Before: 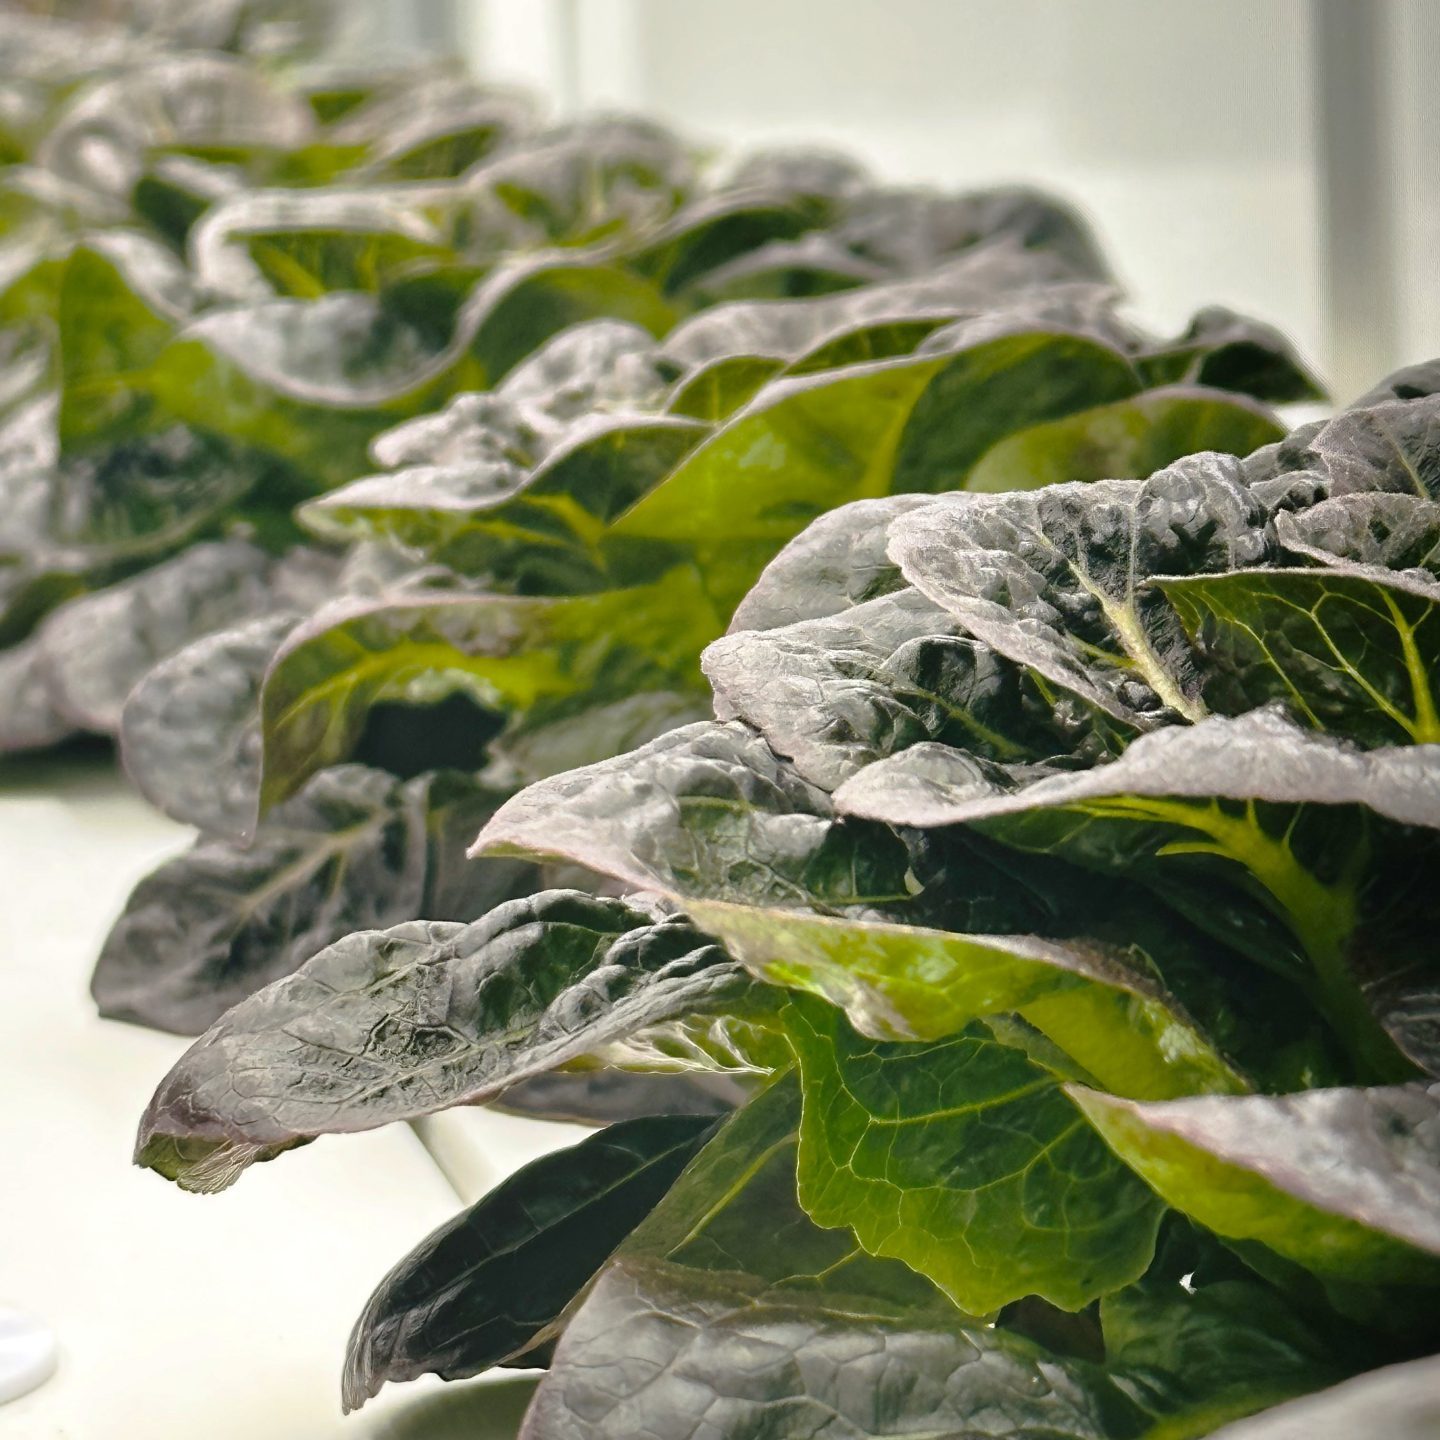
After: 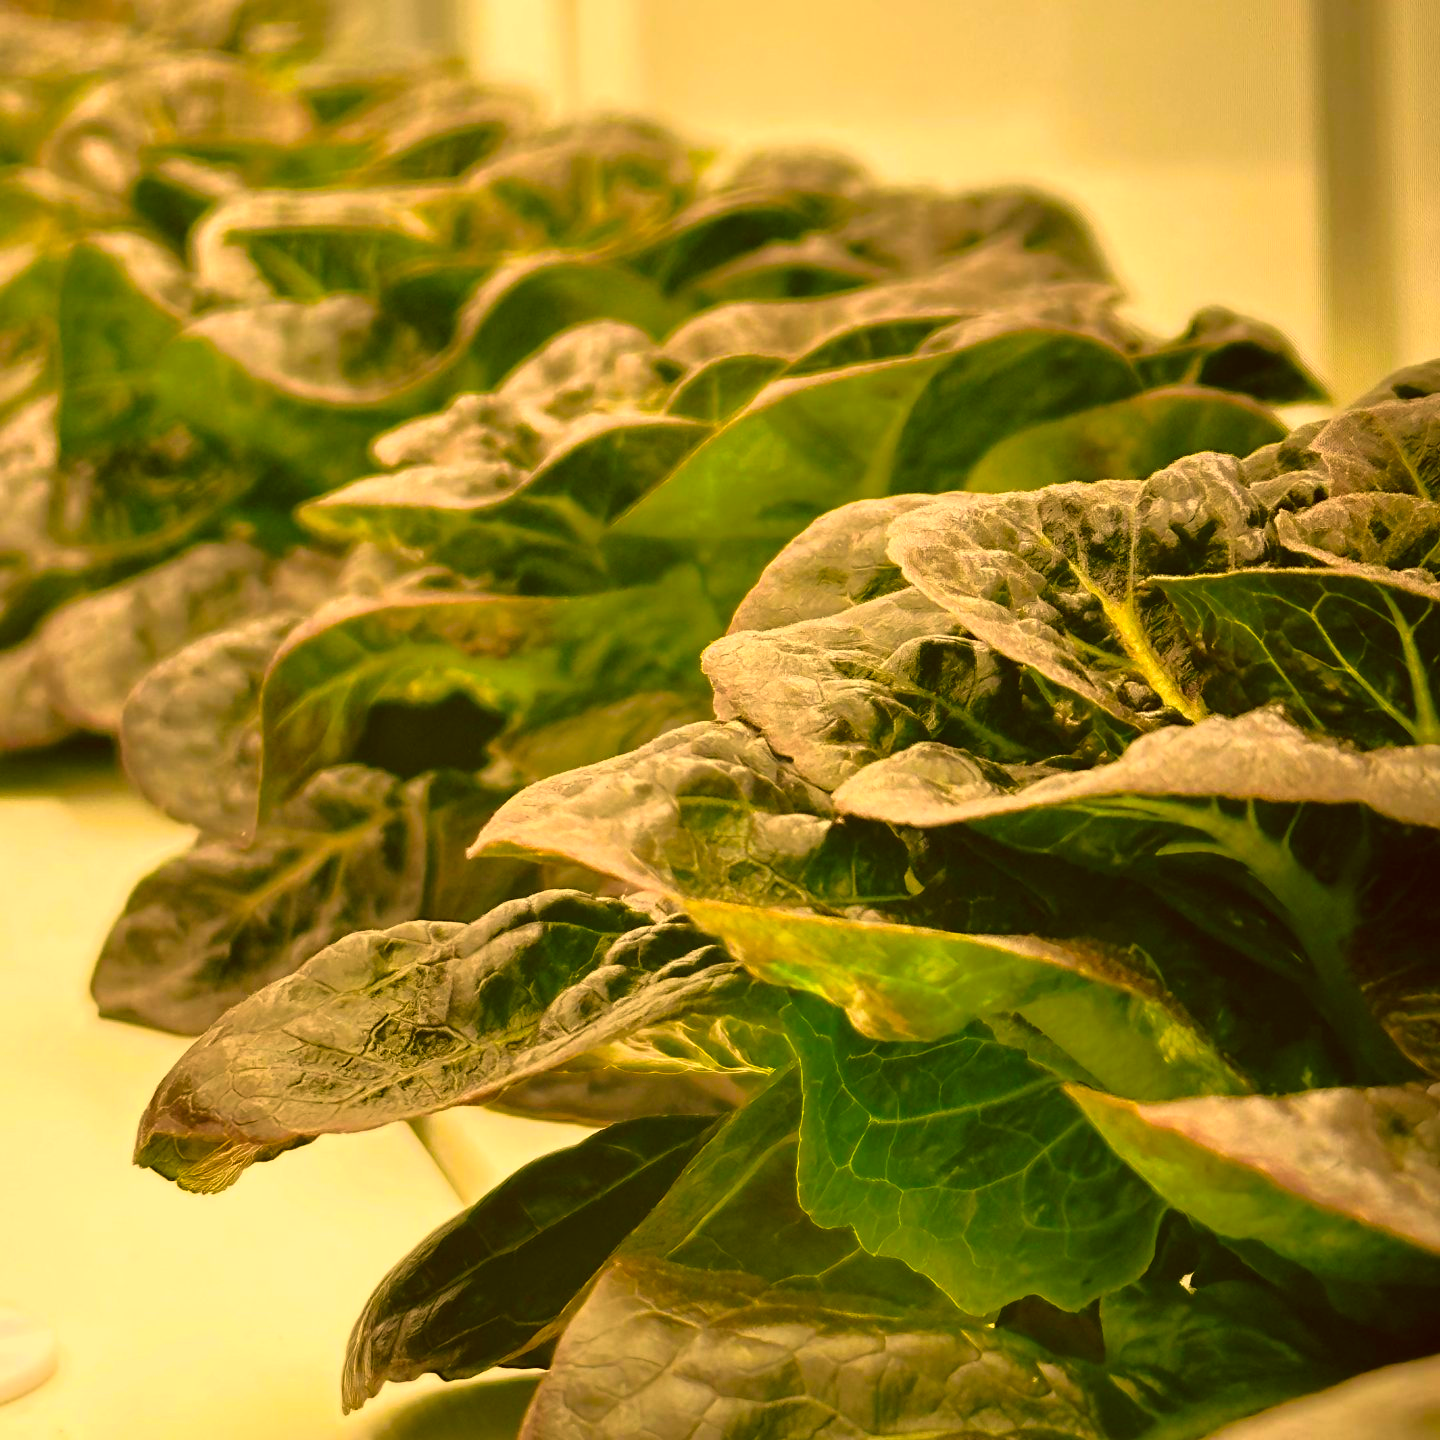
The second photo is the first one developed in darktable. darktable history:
color correction: highlights a* 10.44, highlights b* 30.04, shadows a* 2.73, shadows b* 17.51, saturation 1.72
white balance: red 0.982, blue 1.018
